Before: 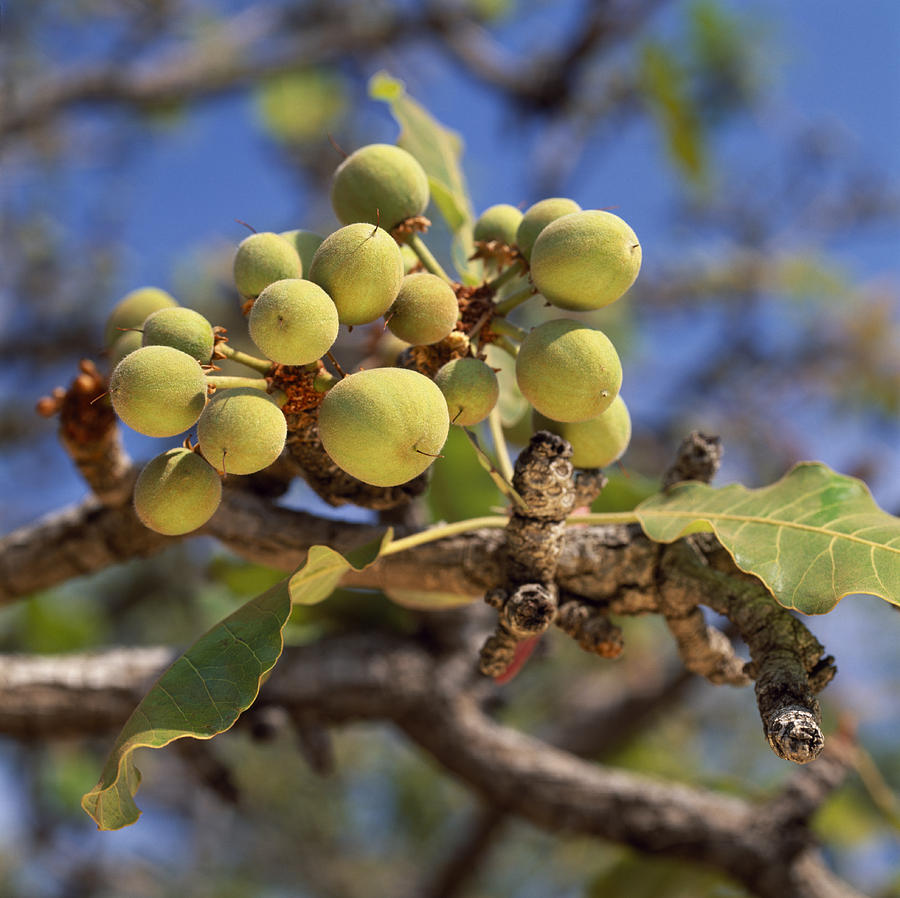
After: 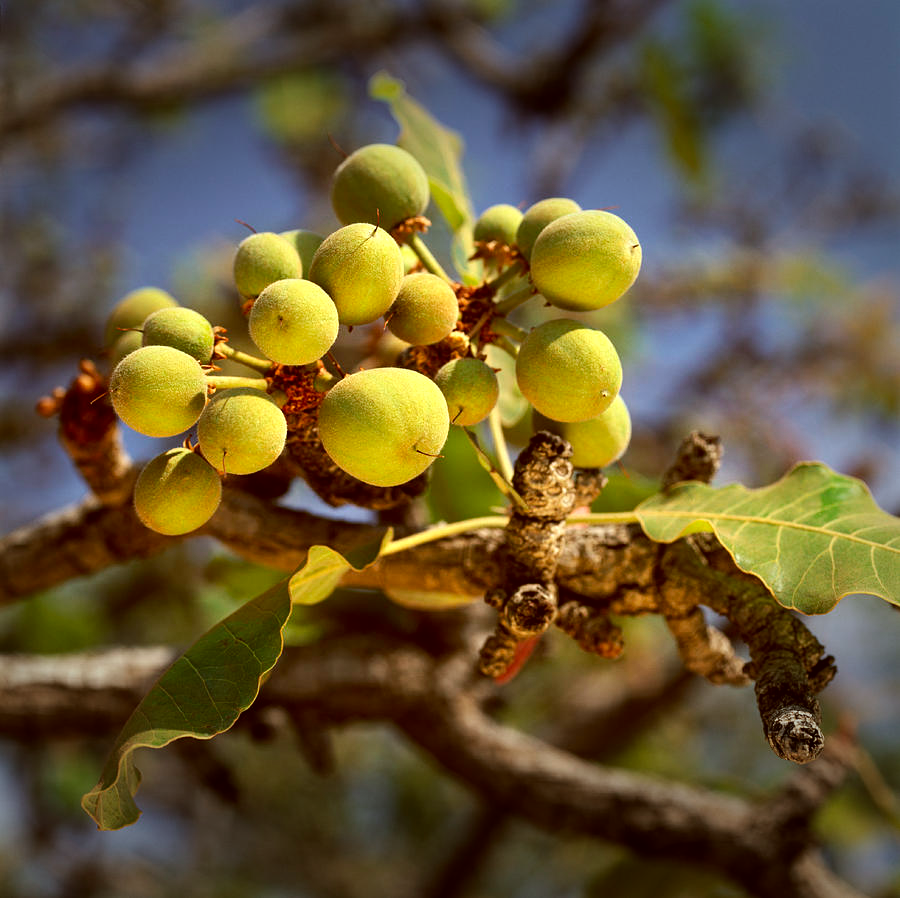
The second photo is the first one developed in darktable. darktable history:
color correction: highlights a* -5.3, highlights b* 9.8, shadows a* 9.8, shadows b* 24.26
tone equalizer: -8 EV -0.417 EV, -7 EV -0.389 EV, -6 EV -0.333 EV, -5 EV -0.222 EV, -3 EV 0.222 EV, -2 EV 0.333 EV, -1 EV 0.389 EV, +0 EV 0.417 EV, edges refinement/feathering 500, mask exposure compensation -1.57 EV, preserve details no
vignetting: fall-off start 70.97%, brightness -0.584, saturation -0.118, width/height ratio 1.333
